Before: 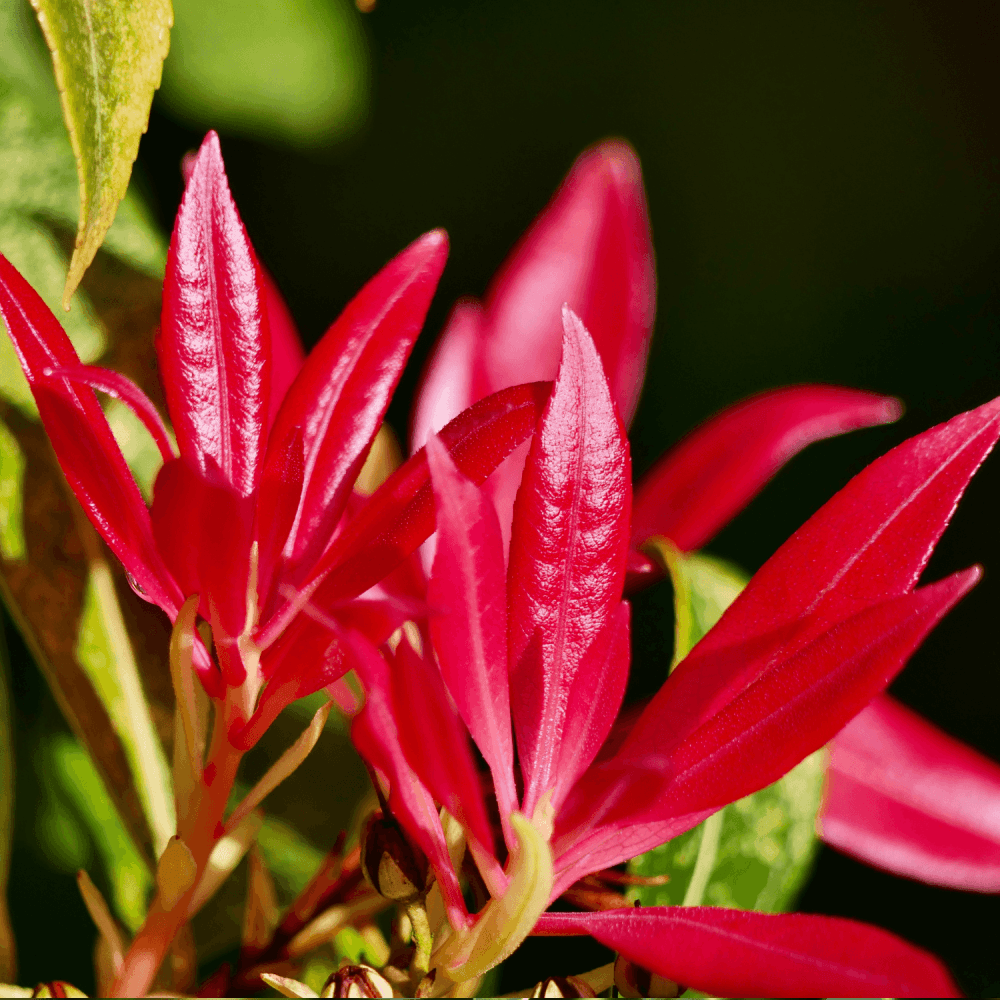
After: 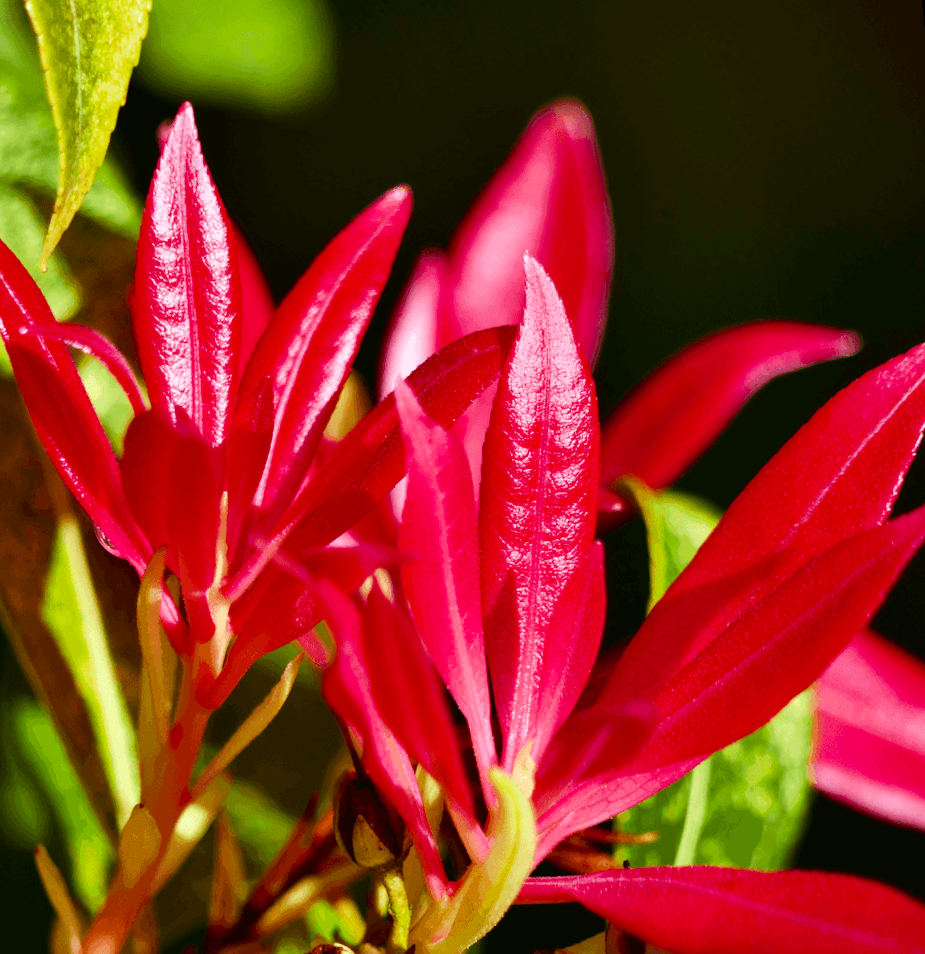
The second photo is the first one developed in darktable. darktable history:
color balance rgb: shadows lift › luminance 0.49%, shadows lift › chroma 6.83%, shadows lift › hue 300.29°, power › hue 208.98°, highlights gain › luminance 20.24%, highlights gain › chroma 2.73%, highlights gain › hue 173.85°, perceptual saturation grading › global saturation 18.05%
tone equalizer: on, module defaults
rotate and perspective: rotation -1.68°, lens shift (vertical) -0.146, crop left 0.049, crop right 0.912, crop top 0.032, crop bottom 0.96
